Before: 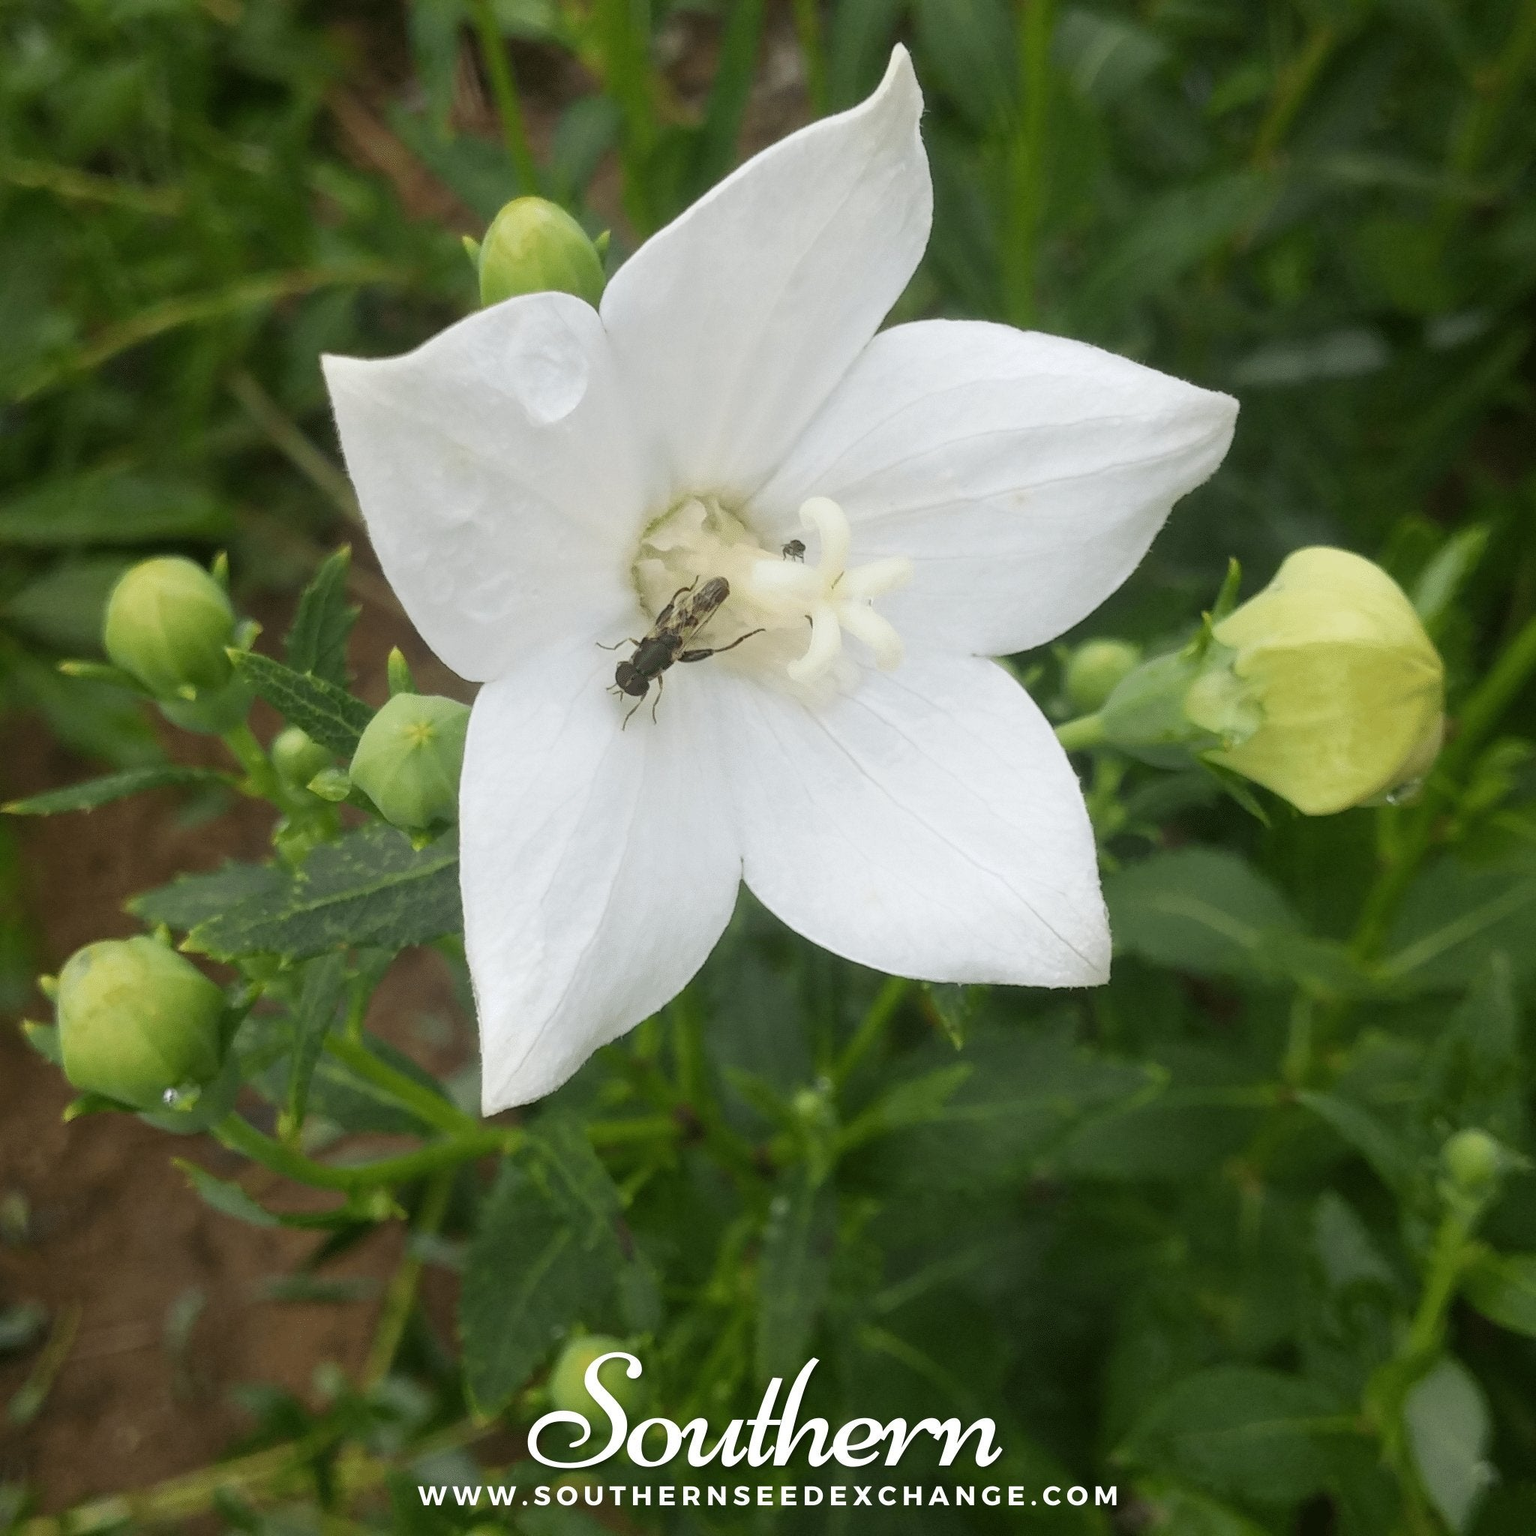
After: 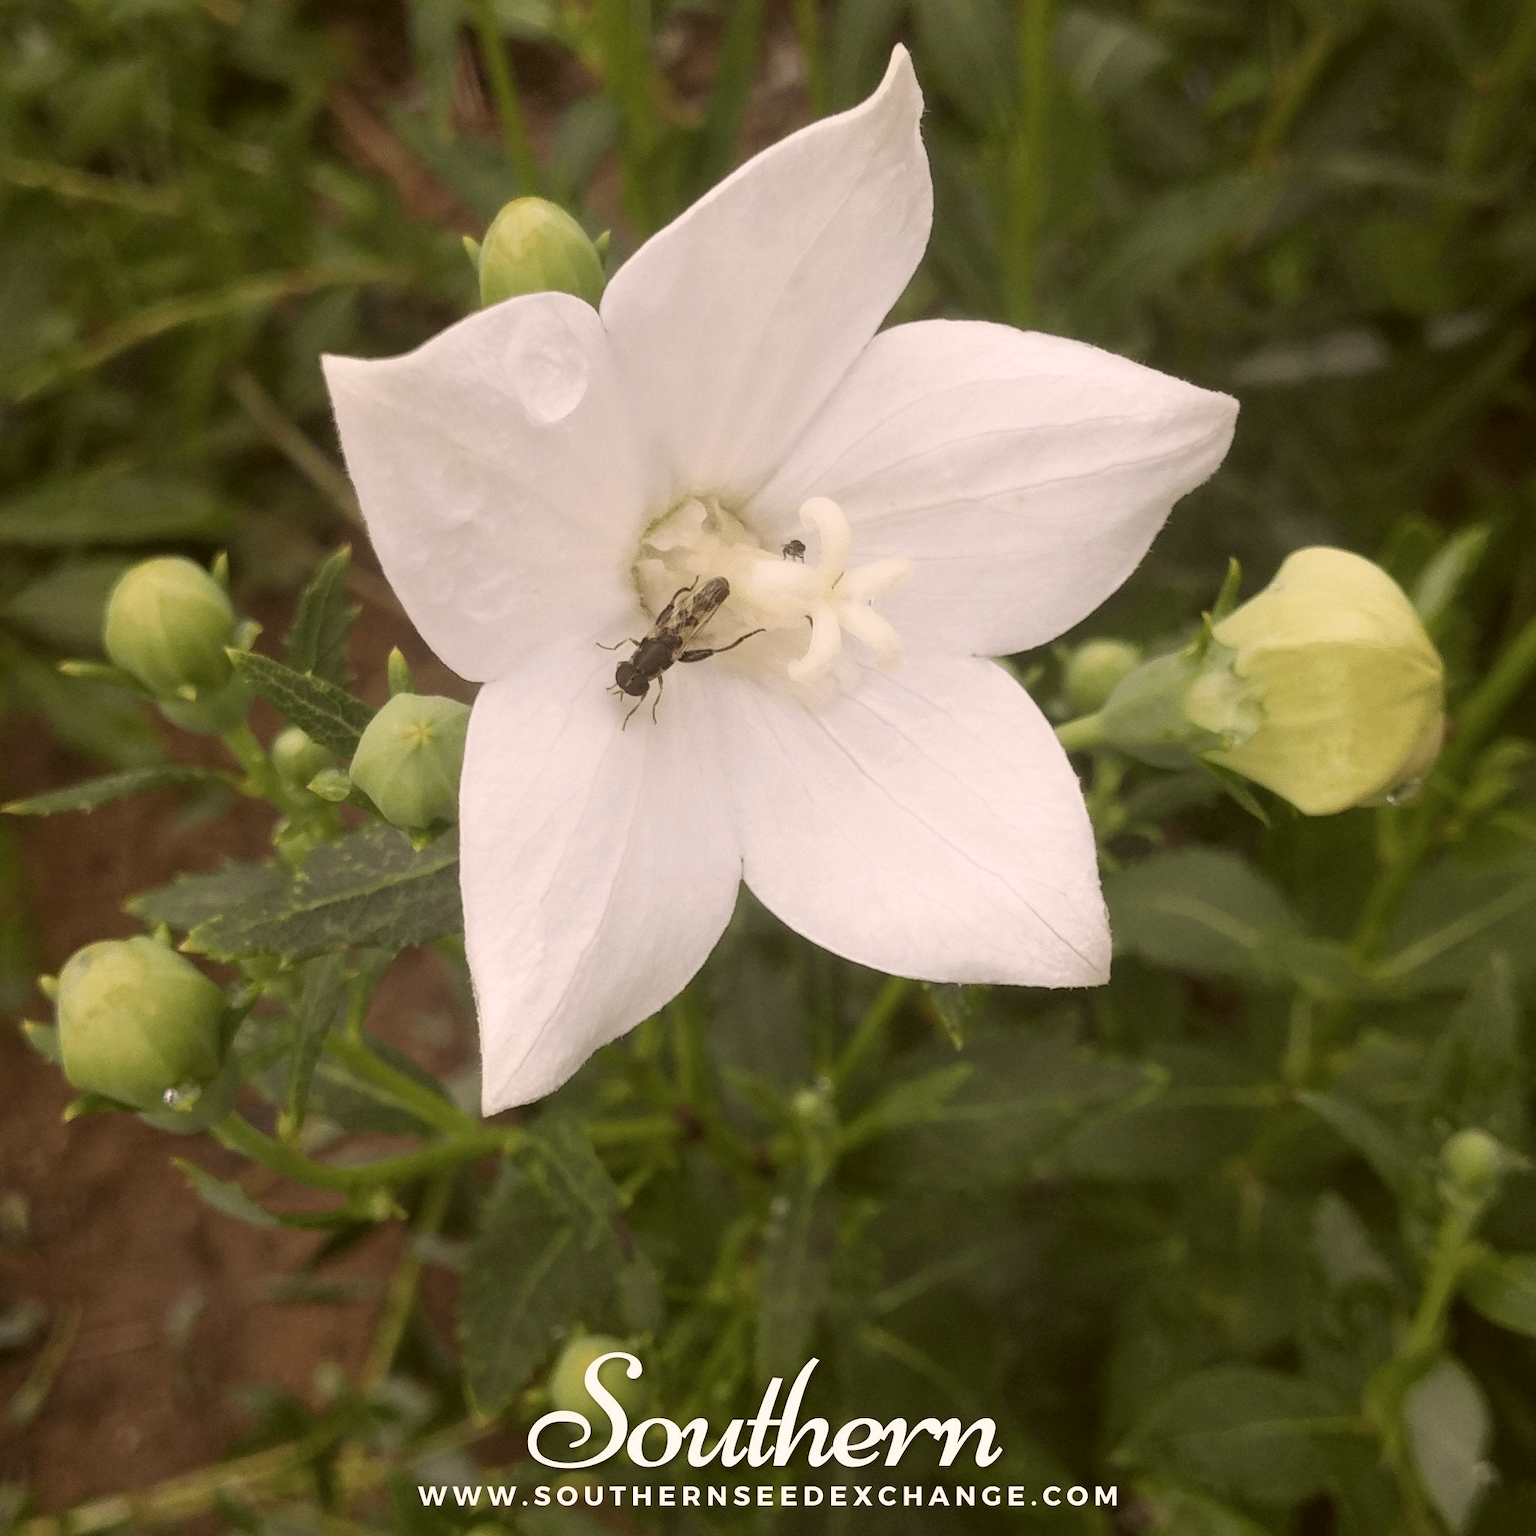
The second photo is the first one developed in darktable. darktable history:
color correction: highlights a* 10.23, highlights b* 9.67, shadows a* 8.15, shadows b* 7.89, saturation 0.788
